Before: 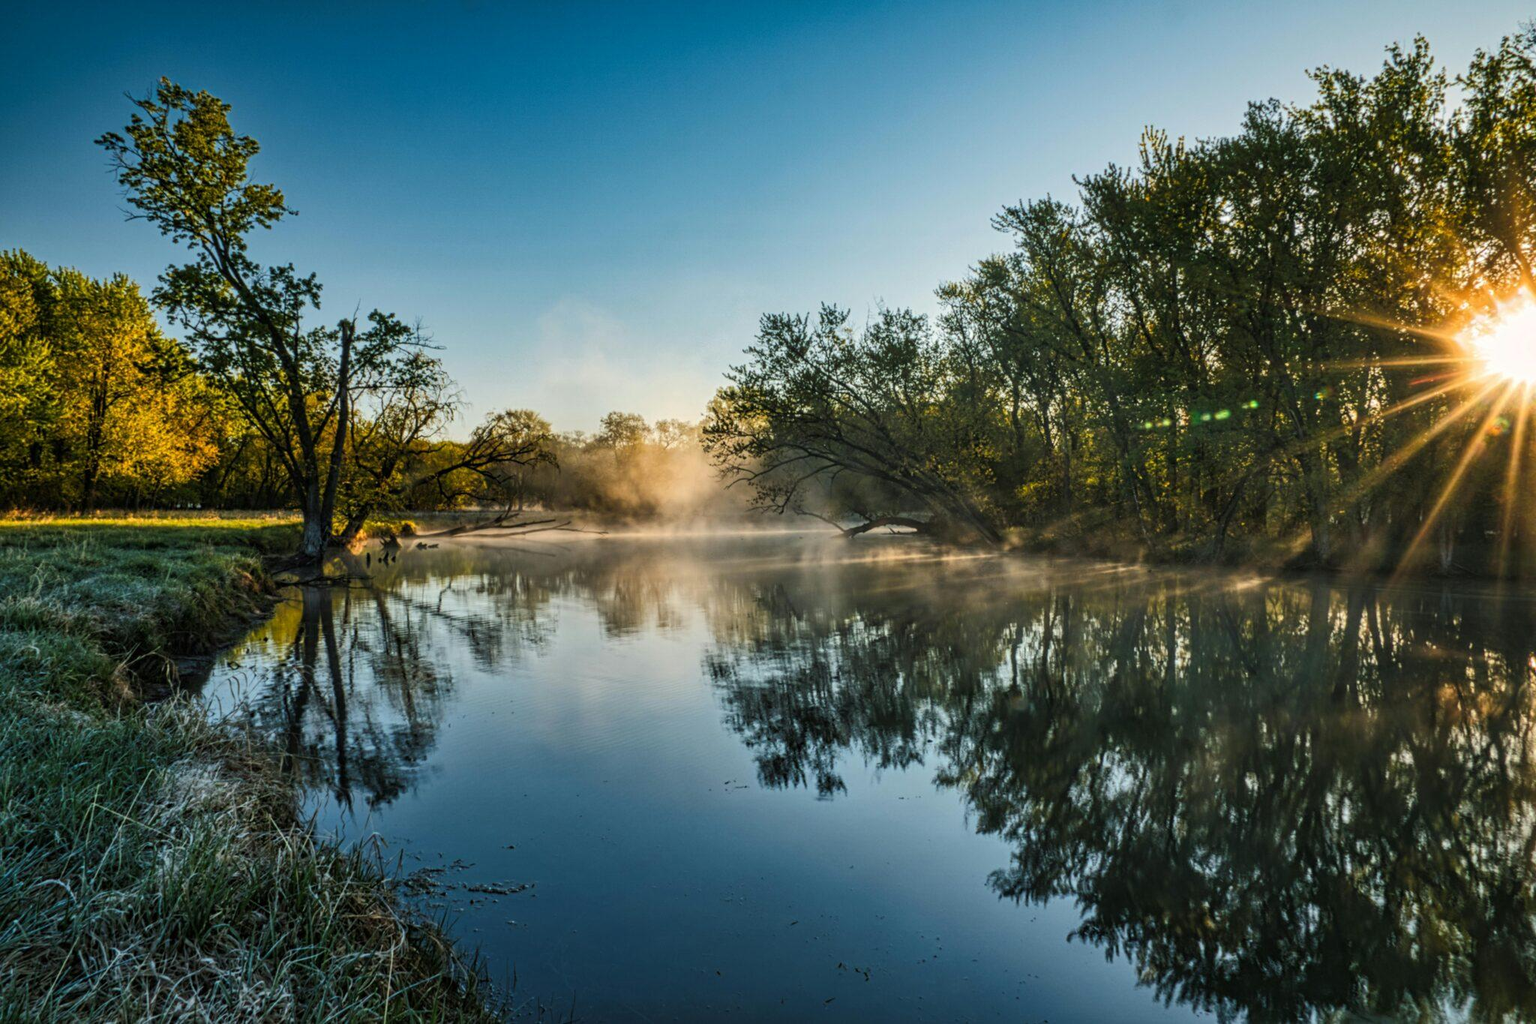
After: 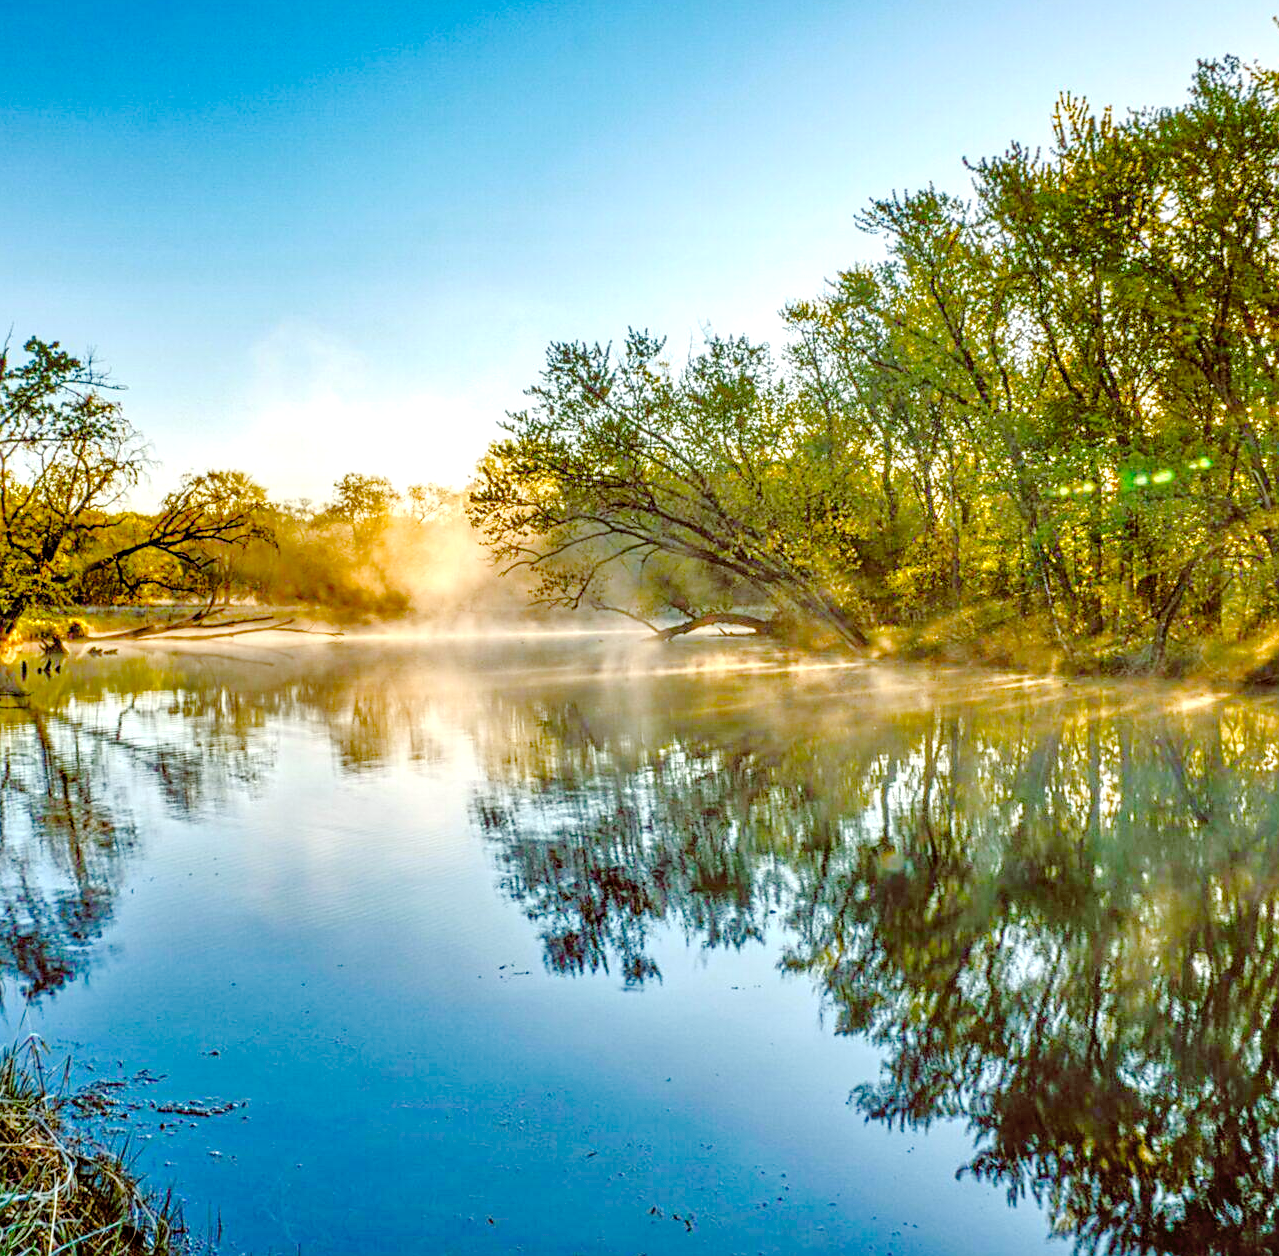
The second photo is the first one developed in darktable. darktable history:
sharpen: radius 1.829, amount 0.392, threshold 1.689
exposure: exposure 0.696 EV, compensate exposure bias true, compensate highlight preservation false
crop and rotate: left 22.827%, top 5.635%, right 14.695%, bottom 2.348%
local contrast: on, module defaults
tone curve: curves: ch0 [(0, 0) (0.003, 0.047) (0.011, 0.05) (0.025, 0.053) (0.044, 0.057) (0.069, 0.062) (0.1, 0.084) (0.136, 0.115) (0.177, 0.159) (0.224, 0.216) (0.277, 0.289) (0.335, 0.382) (0.399, 0.474) (0.468, 0.561) (0.543, 0.636) (0.623, 0.705) (0.709, 0.778) (0.801, 0.847) (0.898, 0.916) (1, 1)], preserve colors none
tone equalizer: -7 EV 0.156 EV, -6 EV 0.609 EV, -5 EV 1.18 EV, -4 EV 1.34 EV, -3 EV 1.18 EV, -2 EV 0.6 EV, -1 EV 0.16 EV
color balance rgb: highlights gain › chroma 0.109%, highlights gain › hue 332.3°, global offset › luminance -0.213%, global offset › chroma 0.274%, perceptual saturation grading › global saturation 20%, perceptual saturation grading › highlights -25.791%, perceptual saturation grading › shadows 49.259%, global vibrance 39.82%
